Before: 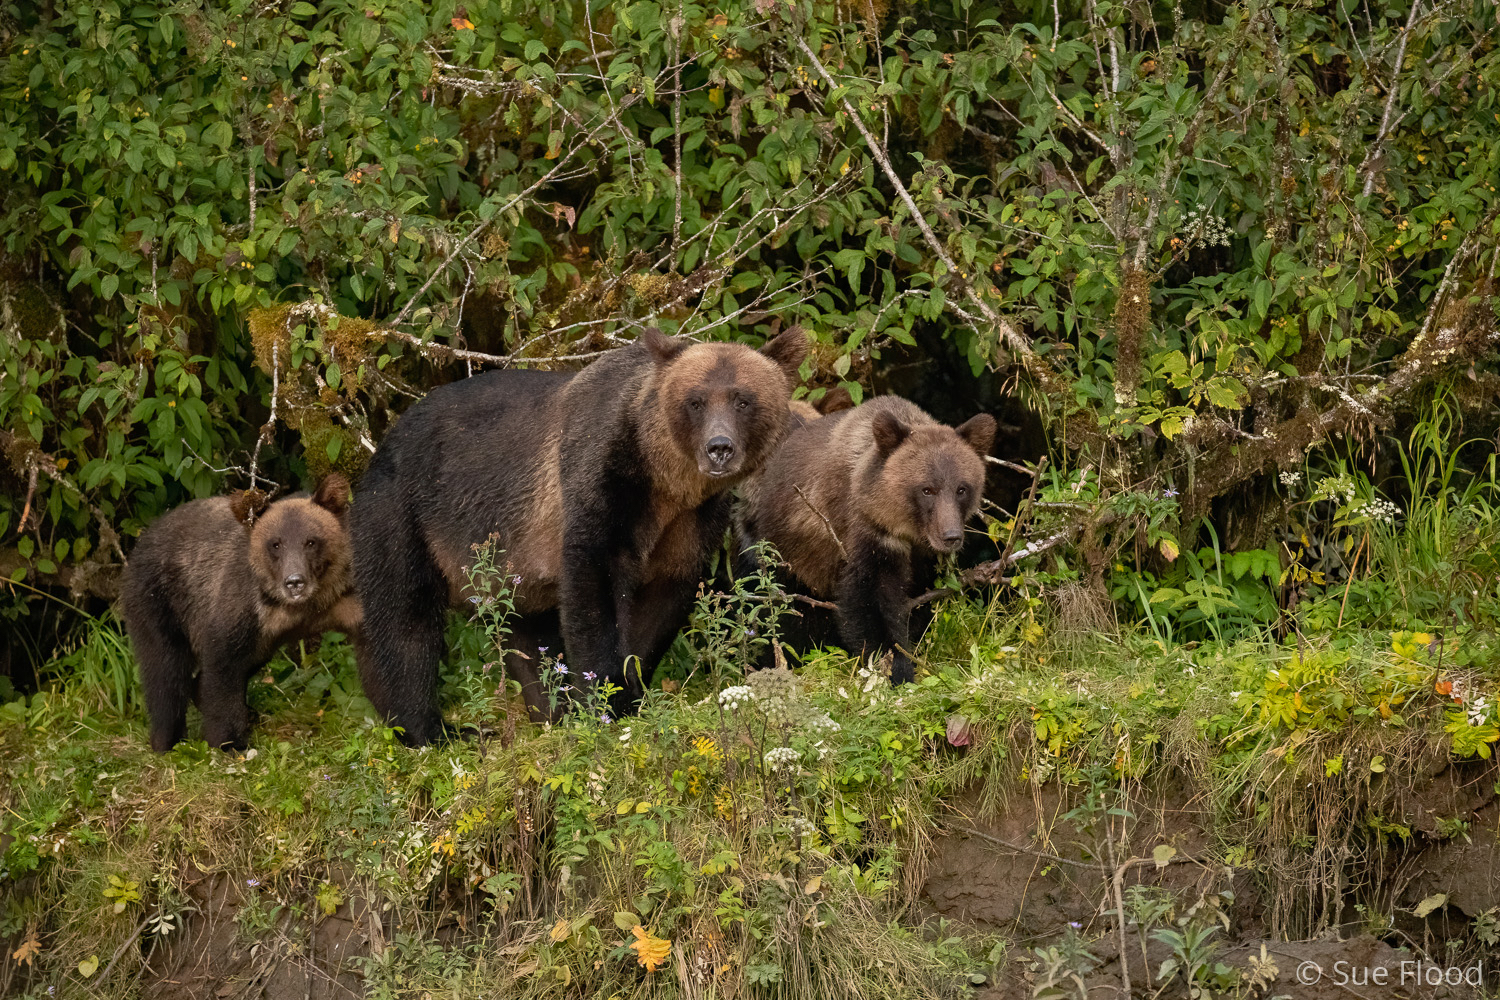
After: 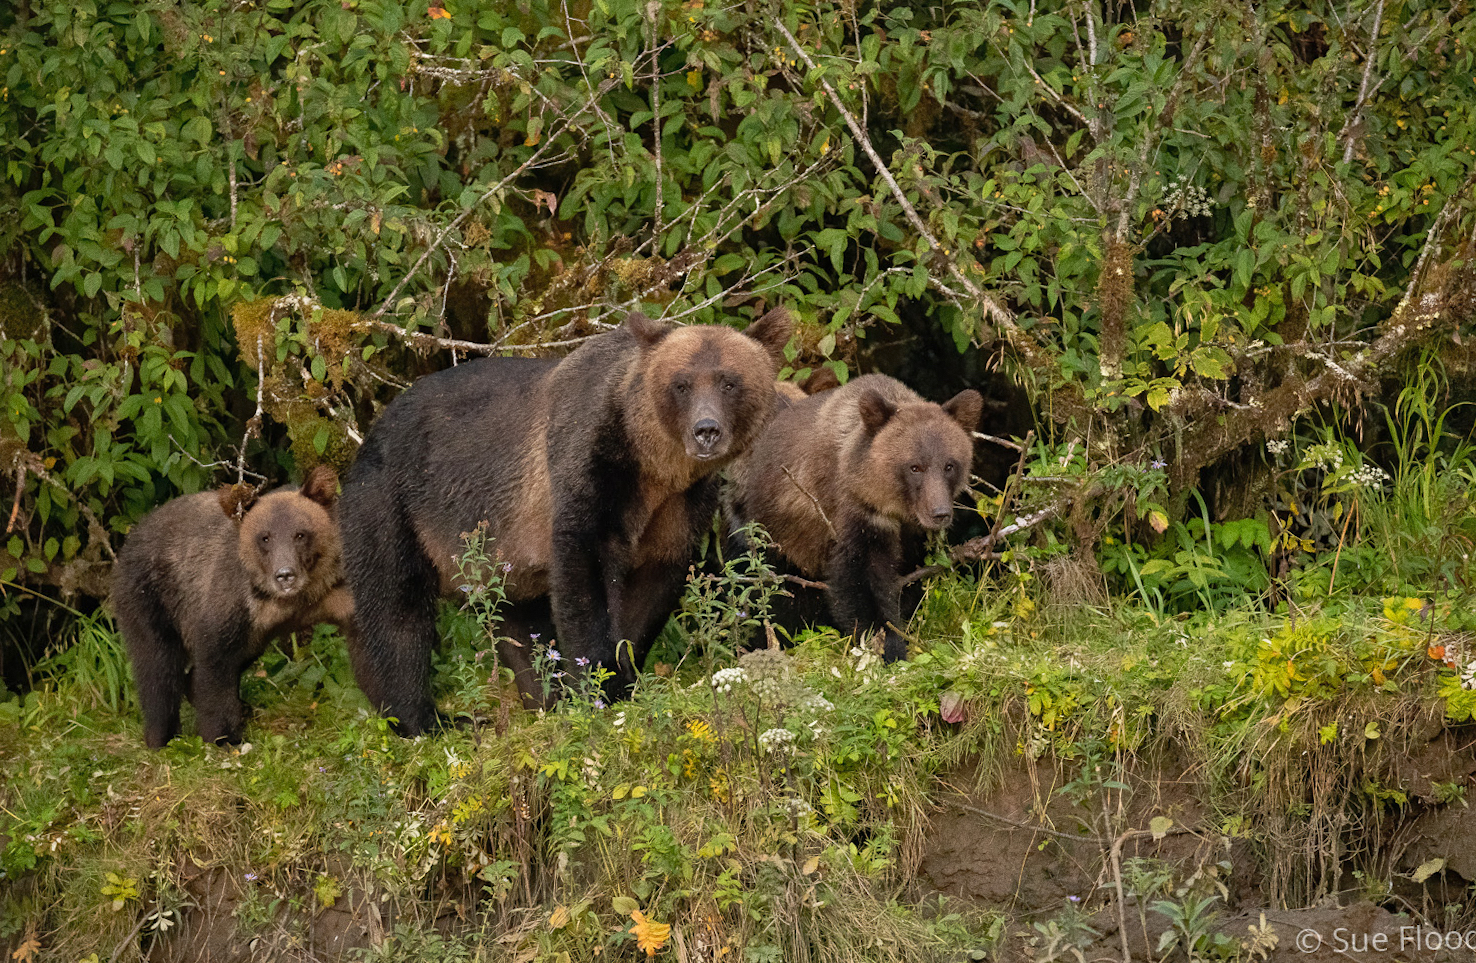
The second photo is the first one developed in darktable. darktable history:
rotate and perspective: rotation -1.42°, crop left 0.016, crop right 0.984, crop top 0.035, crop bottom 0.965
shadows and highlights: shadows 43.06, highlights 6.94
grain: coarseness 0.09 ISO
